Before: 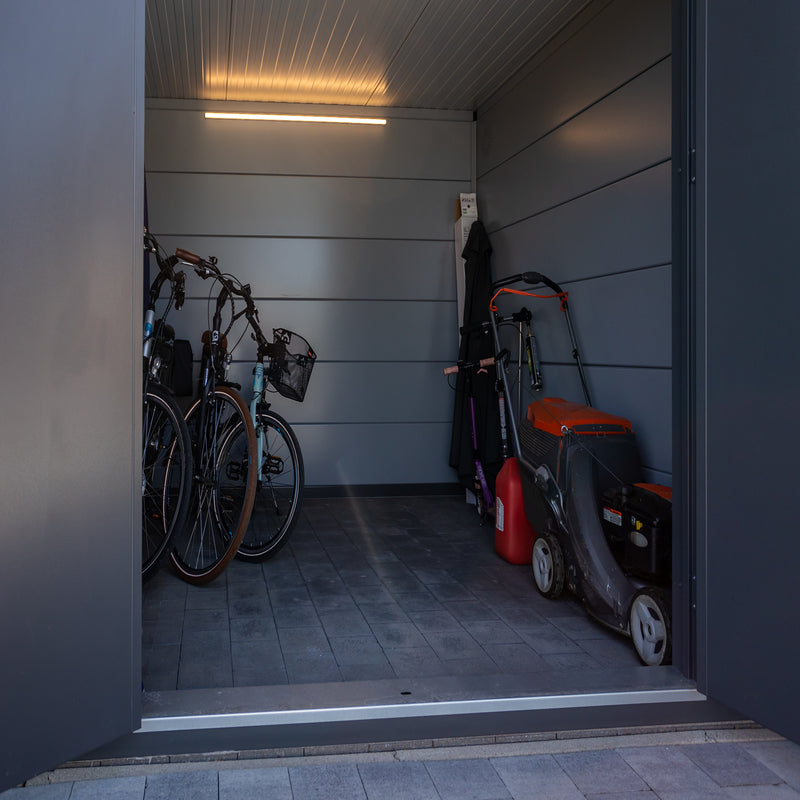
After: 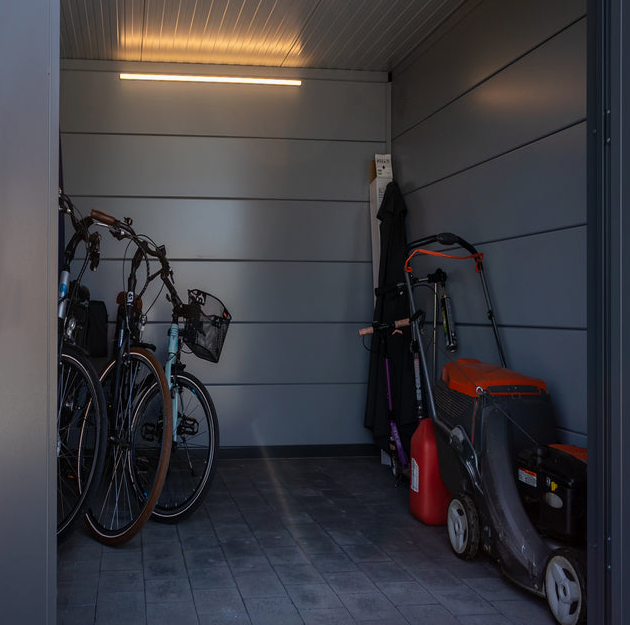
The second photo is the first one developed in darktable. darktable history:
crop and rotate: left 10.77%, top 5.1%, right 10.41%, bottom 16.76%
exposure: exposure -0.064 EV, compensate highlight preservation false
